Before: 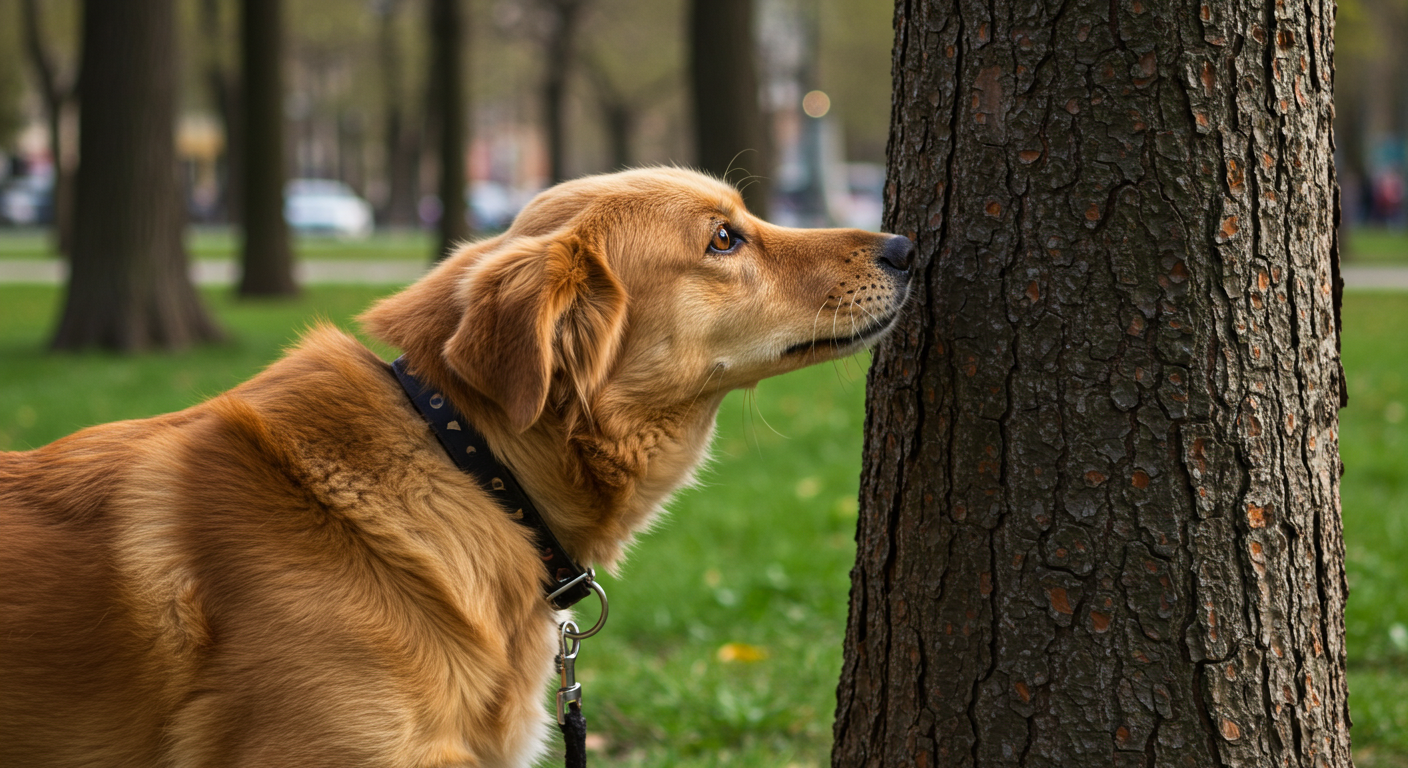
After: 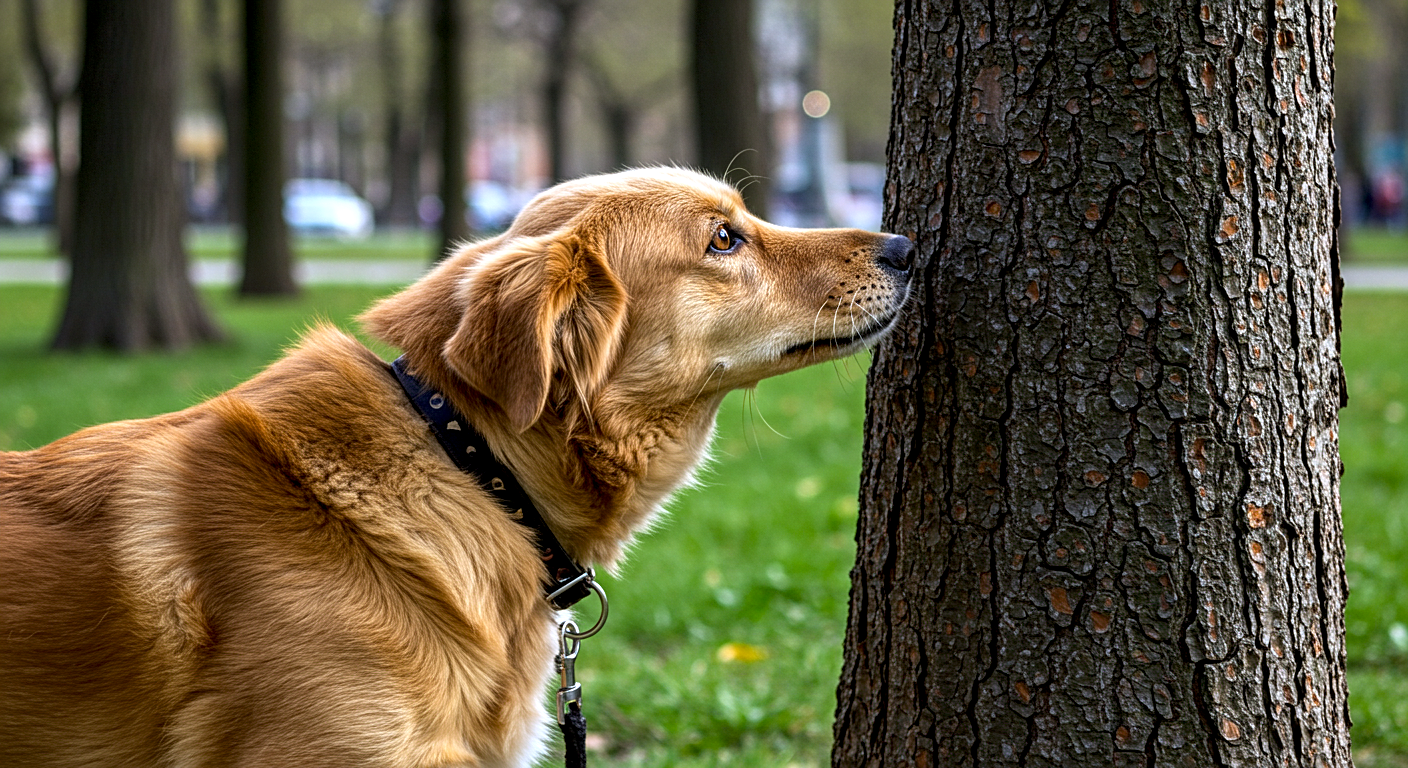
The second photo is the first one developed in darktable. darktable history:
local contrast: on, module defaults
sharpen: on, module defaults
white balance: red 0.948, green 1.02, blue 1.176
exposure: black level correction 0.005, exposure 0.417 EV, compensate highlight preservation false
